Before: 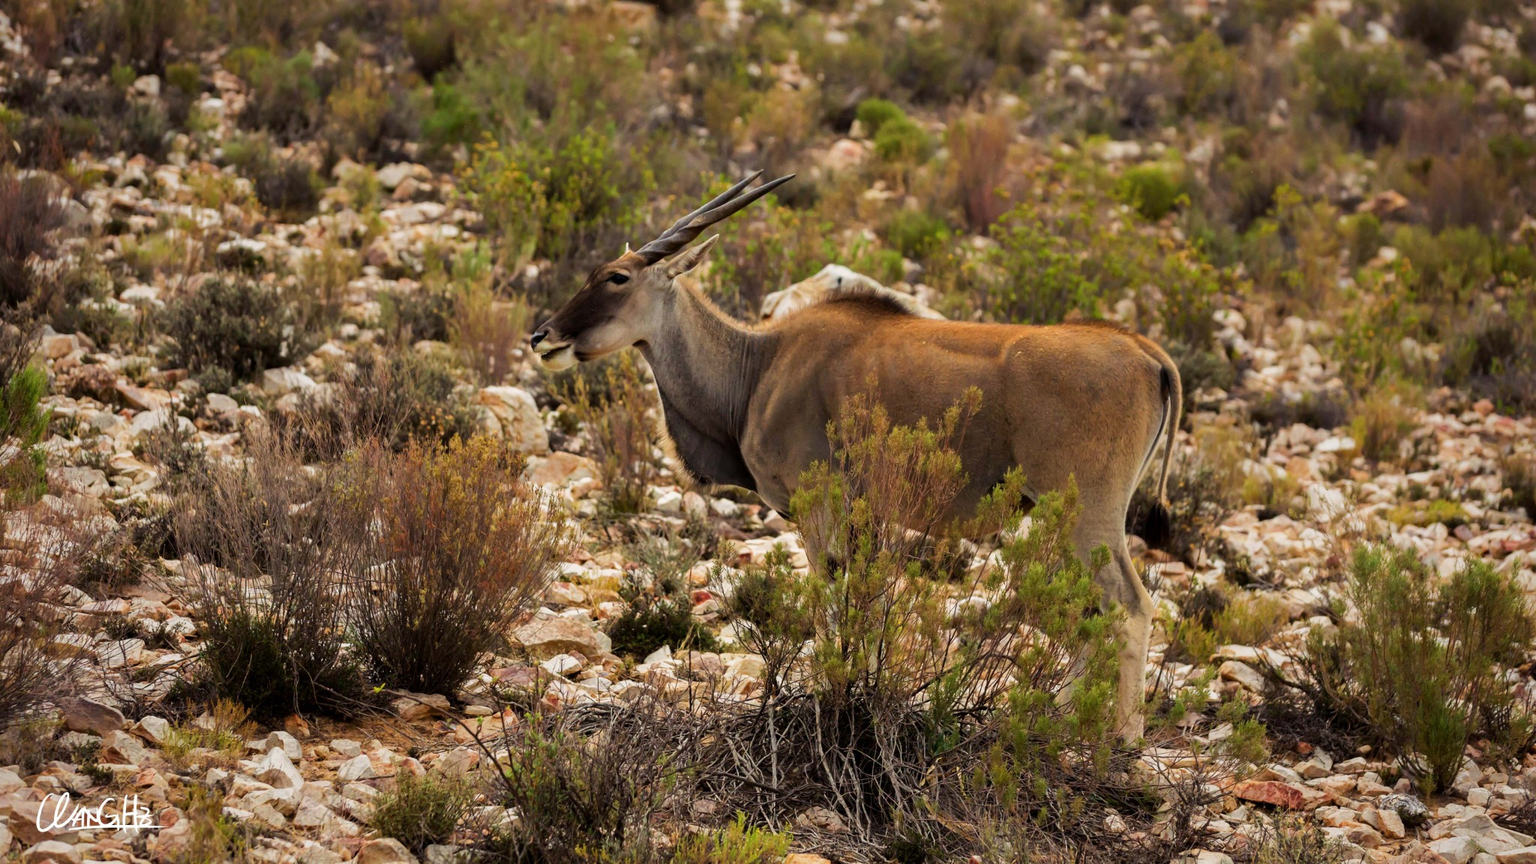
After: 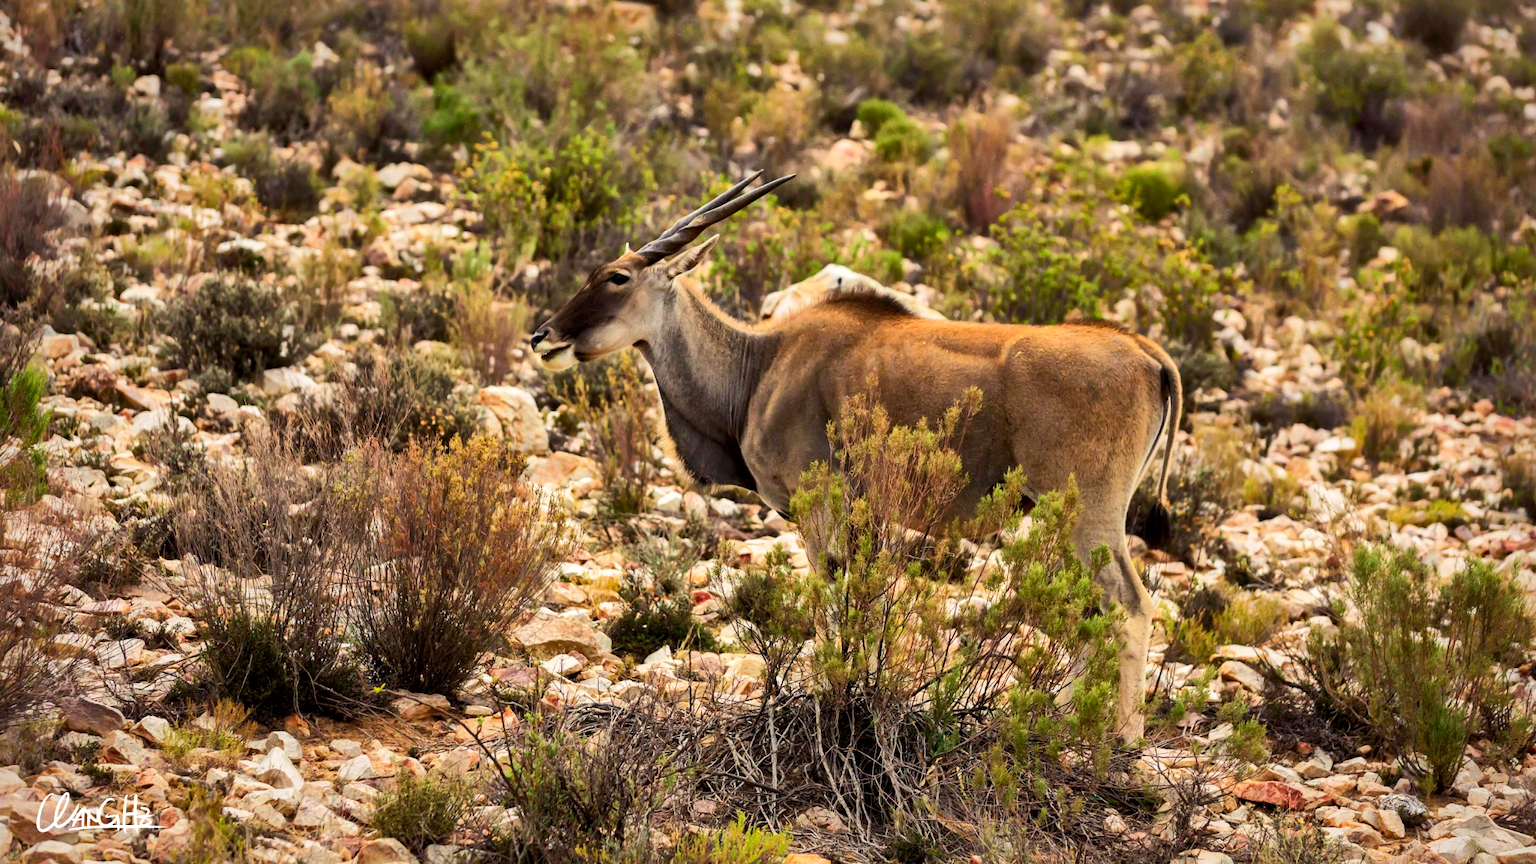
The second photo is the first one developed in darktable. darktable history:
shadows and highlights: on, module defaults
local contrast: mode bilateral grid, contrast 20, coarseness 50, detail 159%, midtone range 0.2
contrast brightness saturation: contrast 0.202, brightness 0.156, saturation 0.229
